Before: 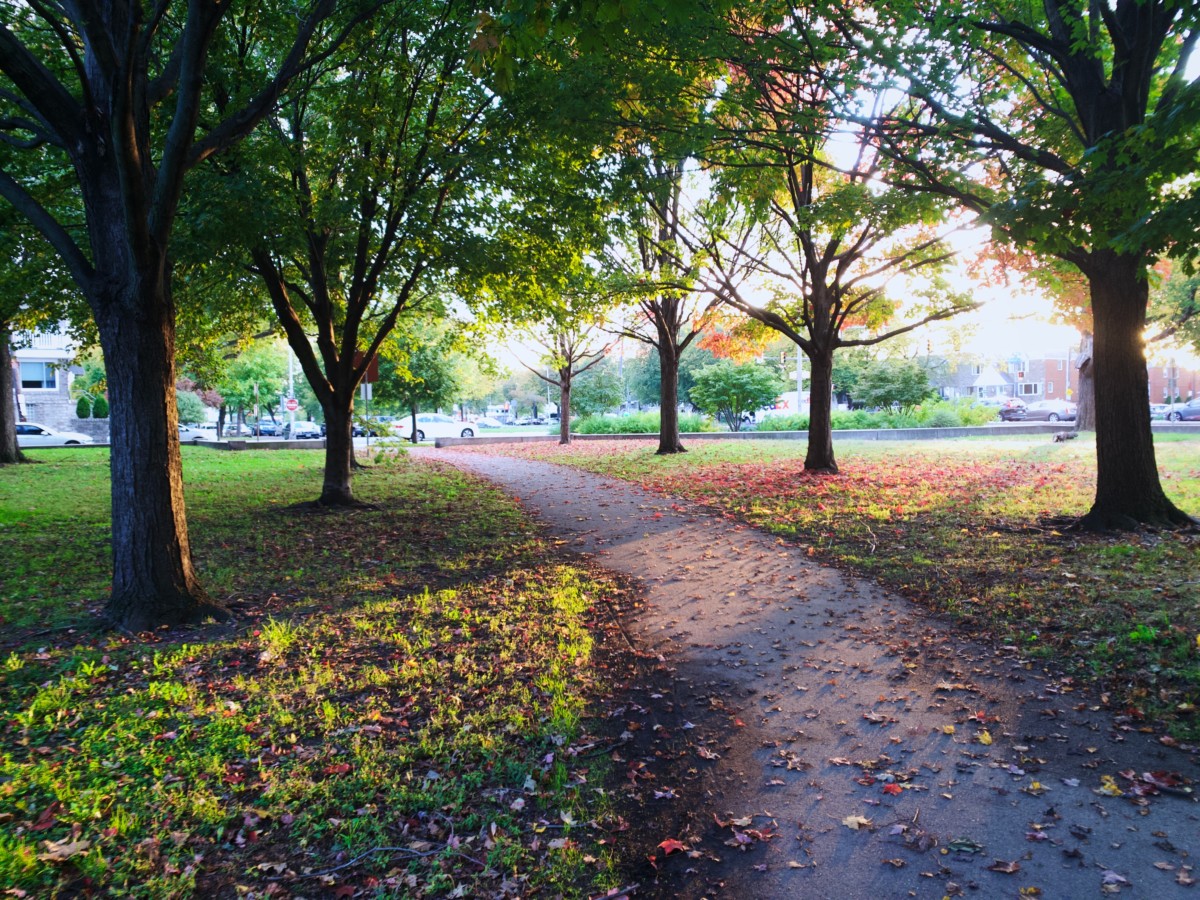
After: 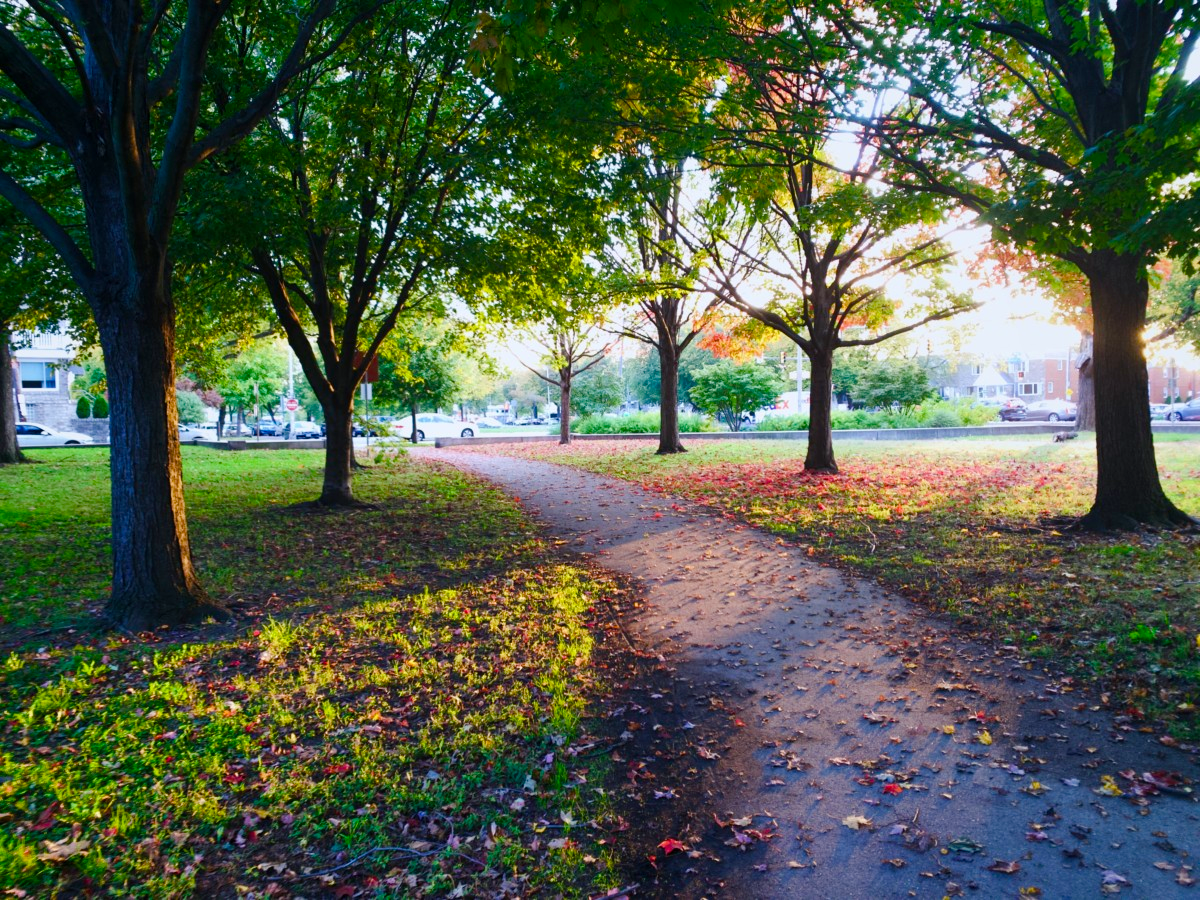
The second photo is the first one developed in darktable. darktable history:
color balance rgb: shadows lift › luminance -5.283%, shadows lift › chroma 1.108%, shadows lift › hue 218.89°, perceptual saturation grading › global saturation 27.405%, perceptual saturation grading › highlights -27.67%, perceptual saturation grading › mid-tones 15.661%, perceptual saturation grading › shadows 33.264%
